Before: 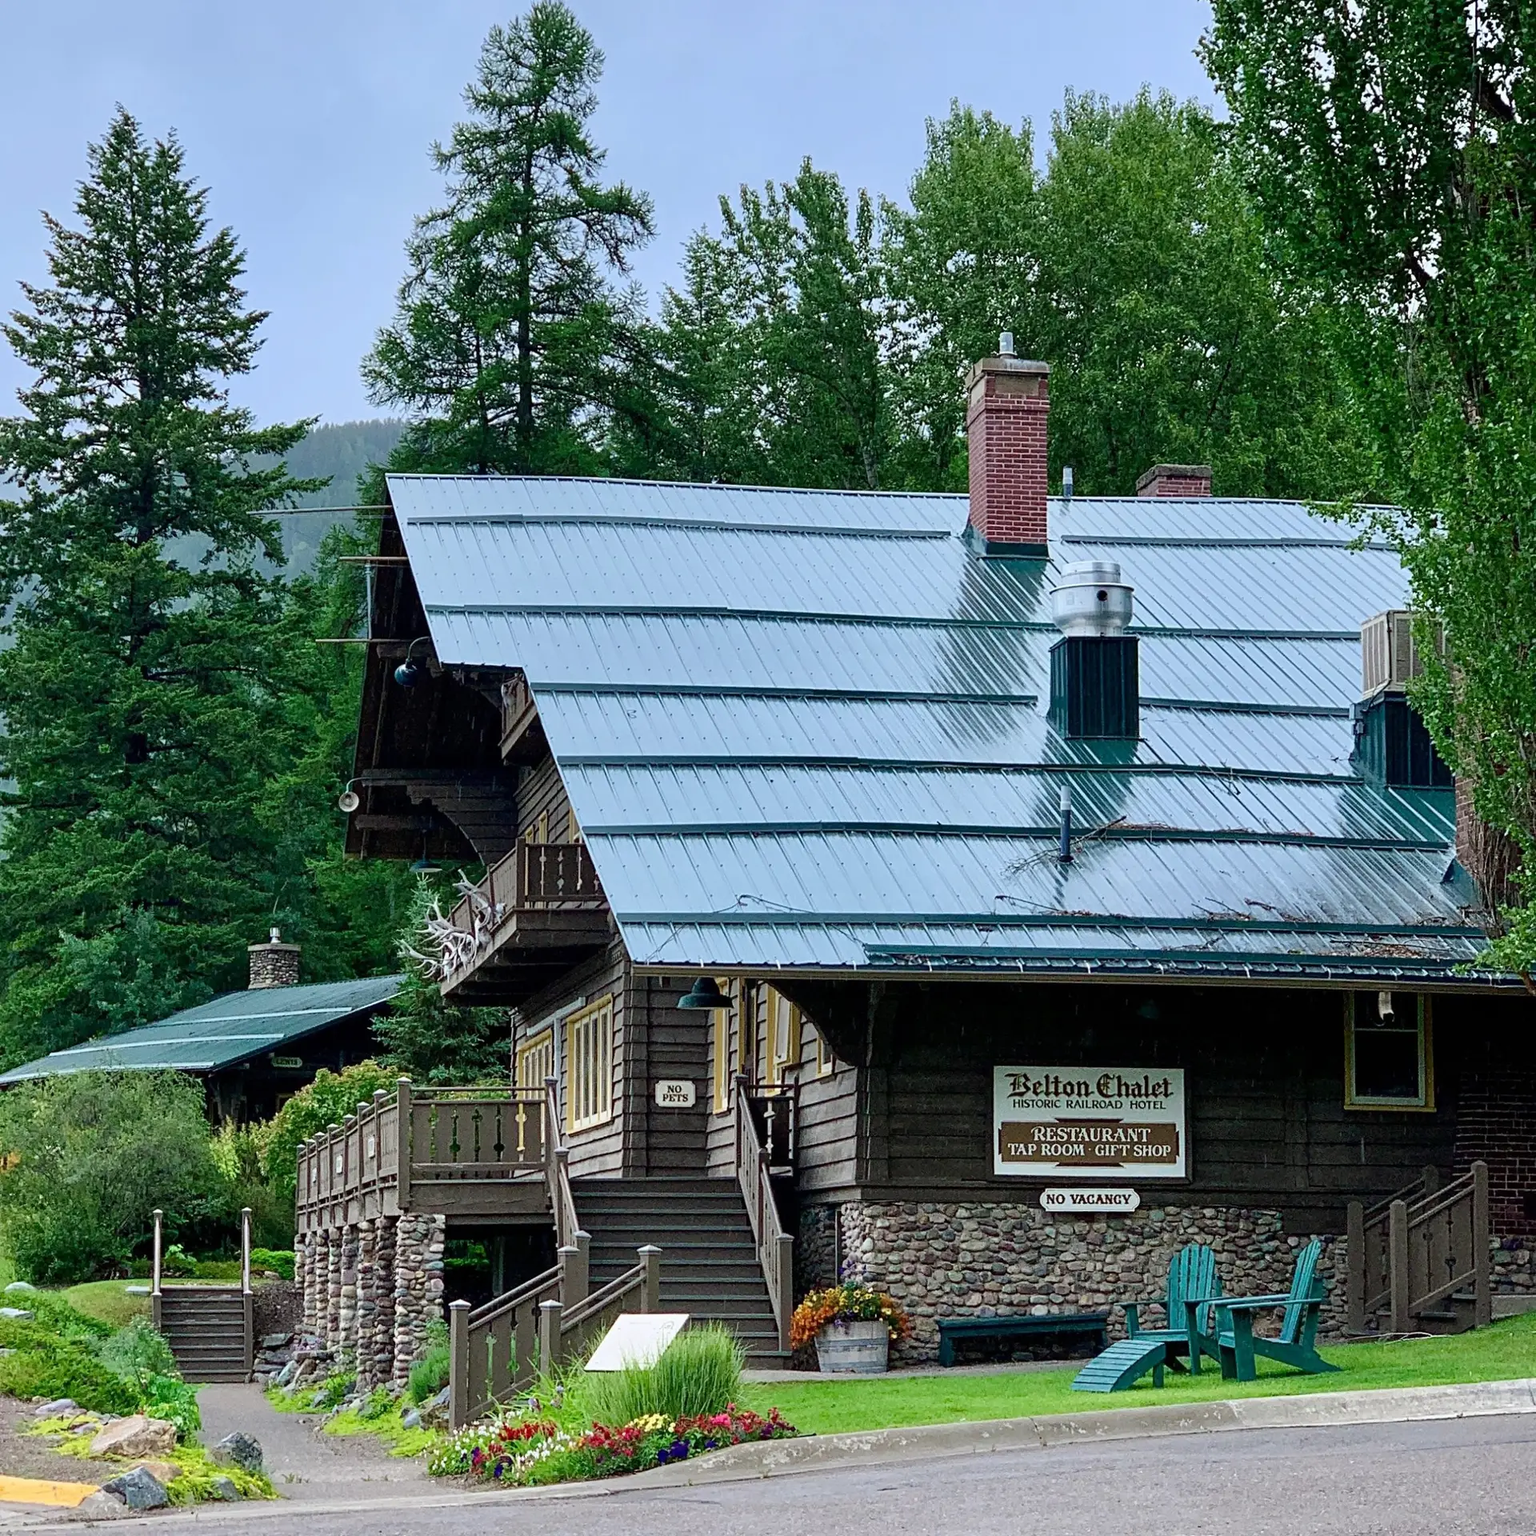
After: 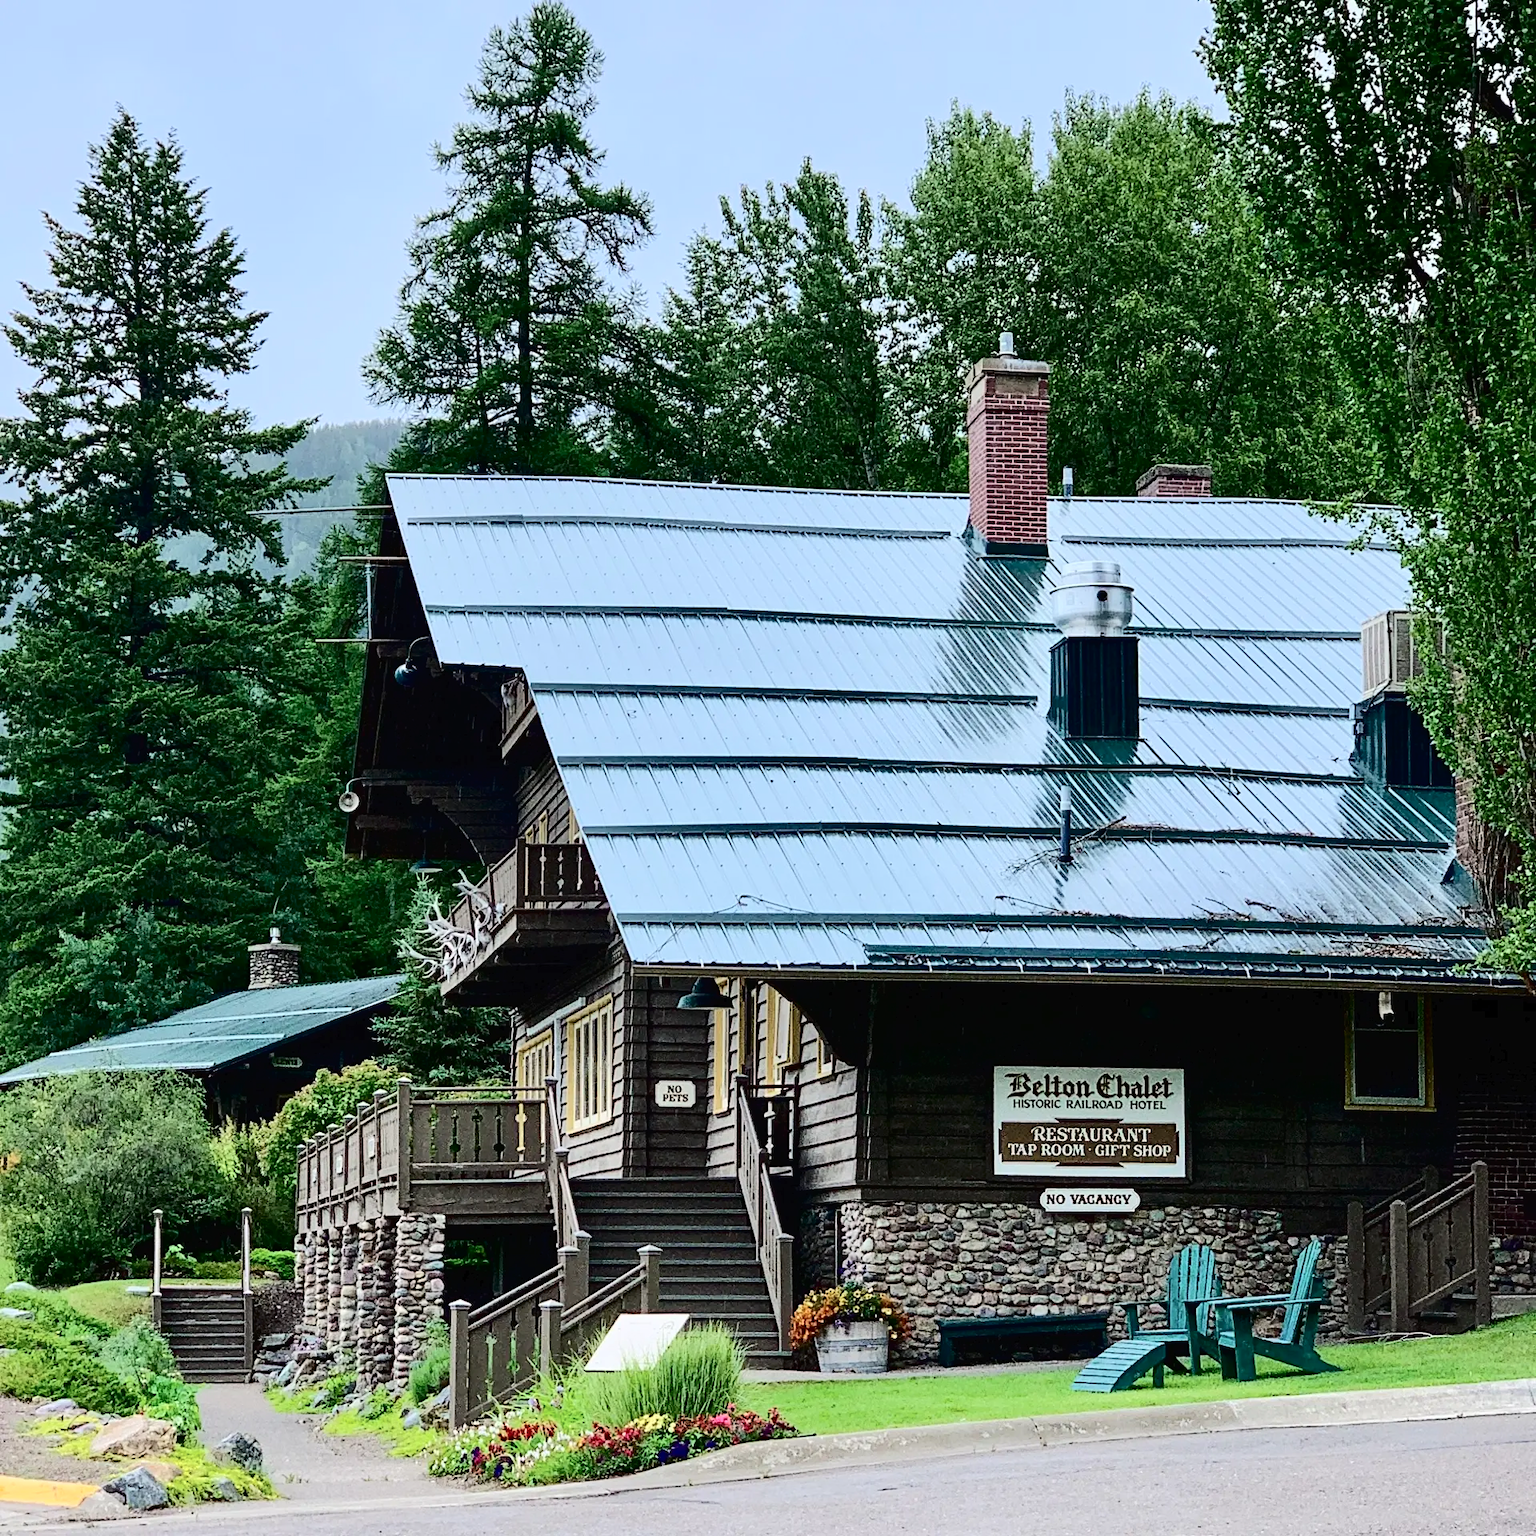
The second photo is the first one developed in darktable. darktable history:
tone curve: curves: ch0 [(0, 0) (0.003, 0.017) (0.011, 0.017) (0.025, 0.017) (0.044, 0.019) (0.069, 0.03) (0.1, 0.046) (0.136, 0.066) (0.177, 0.104) (0.224, 0.151) (0.277, 0.231) (0.335, 0.321) (0.399, 0.454) (0.468, 0.567) (0.543, 0.674) (0.623, 0.763) (0.709, 0.82) (0.801, 0.872) (0.898, 0.934) (1, 1)], color space Lab, independent channels, preserve colors none
